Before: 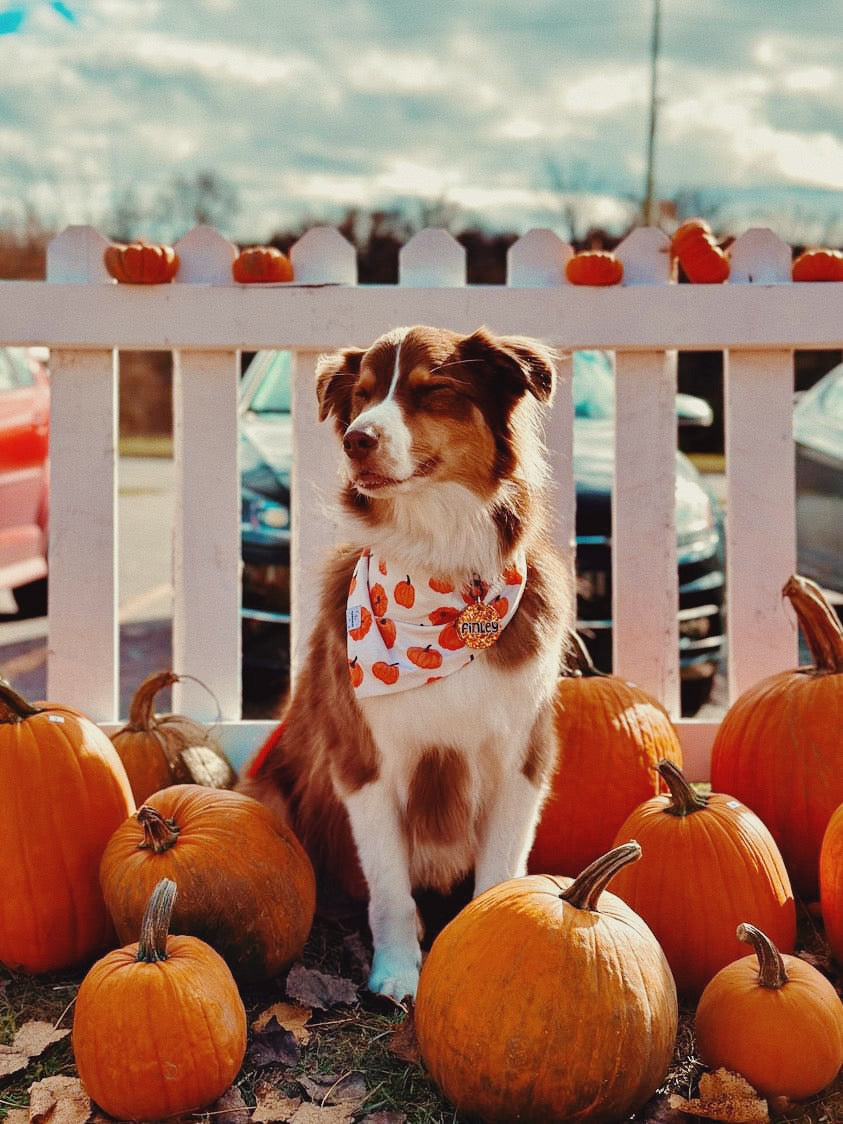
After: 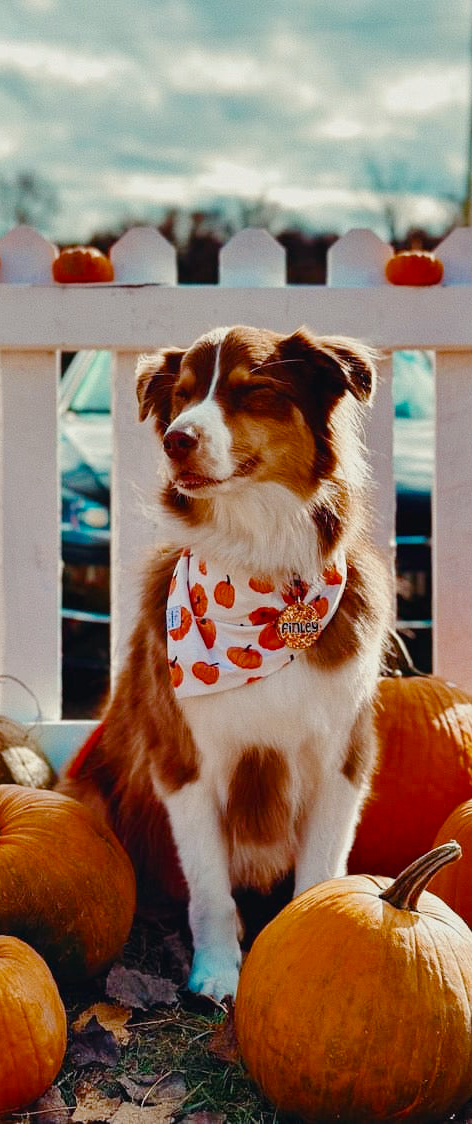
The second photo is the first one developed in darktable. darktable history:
crop: left 21.401%, right 22.535%
color balance rgb: power › luminance -7.692%, power › chroma 1.082%, power › hue 216.36°, perceptual saturation grading › global saturation 20%, perceptual saturation grading › highlights -25.143%, perceptual saturation grading › shadows 49.854%
